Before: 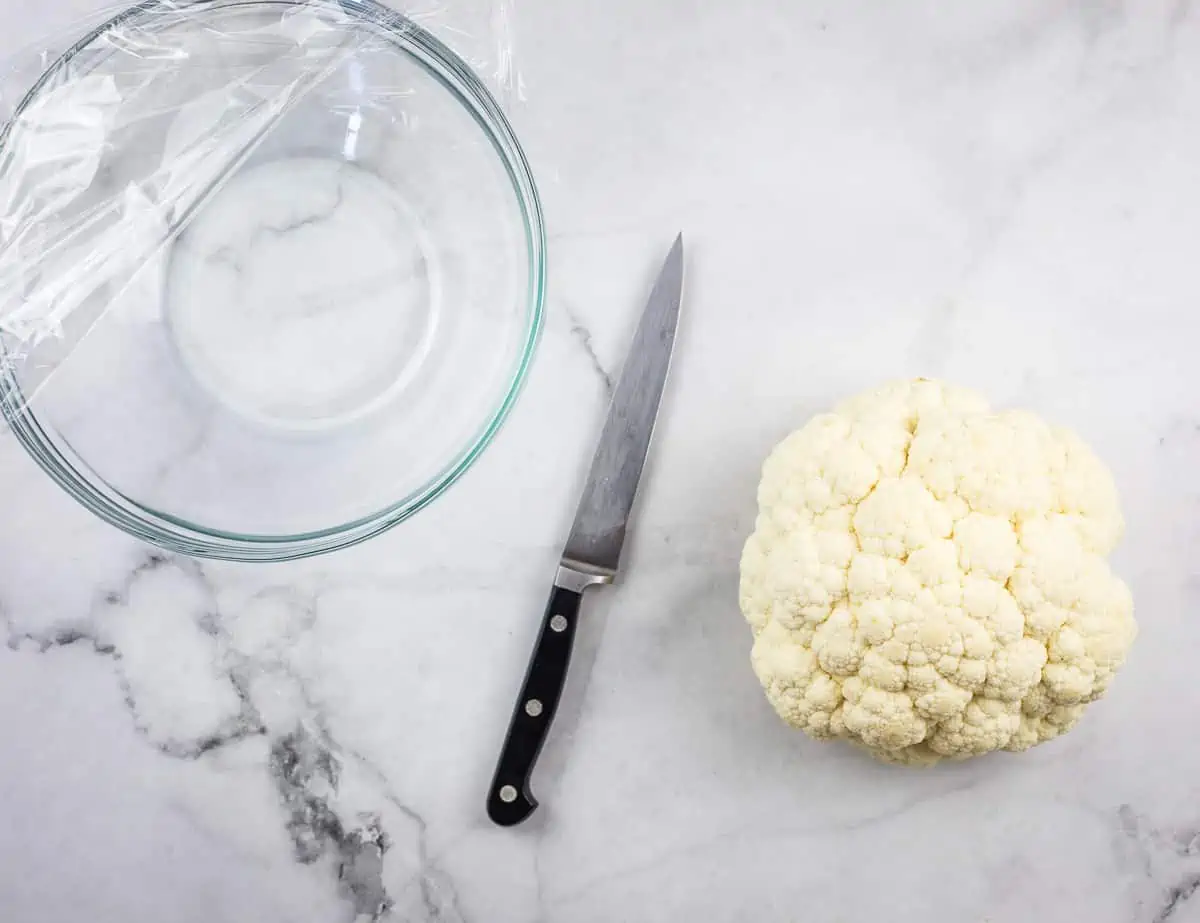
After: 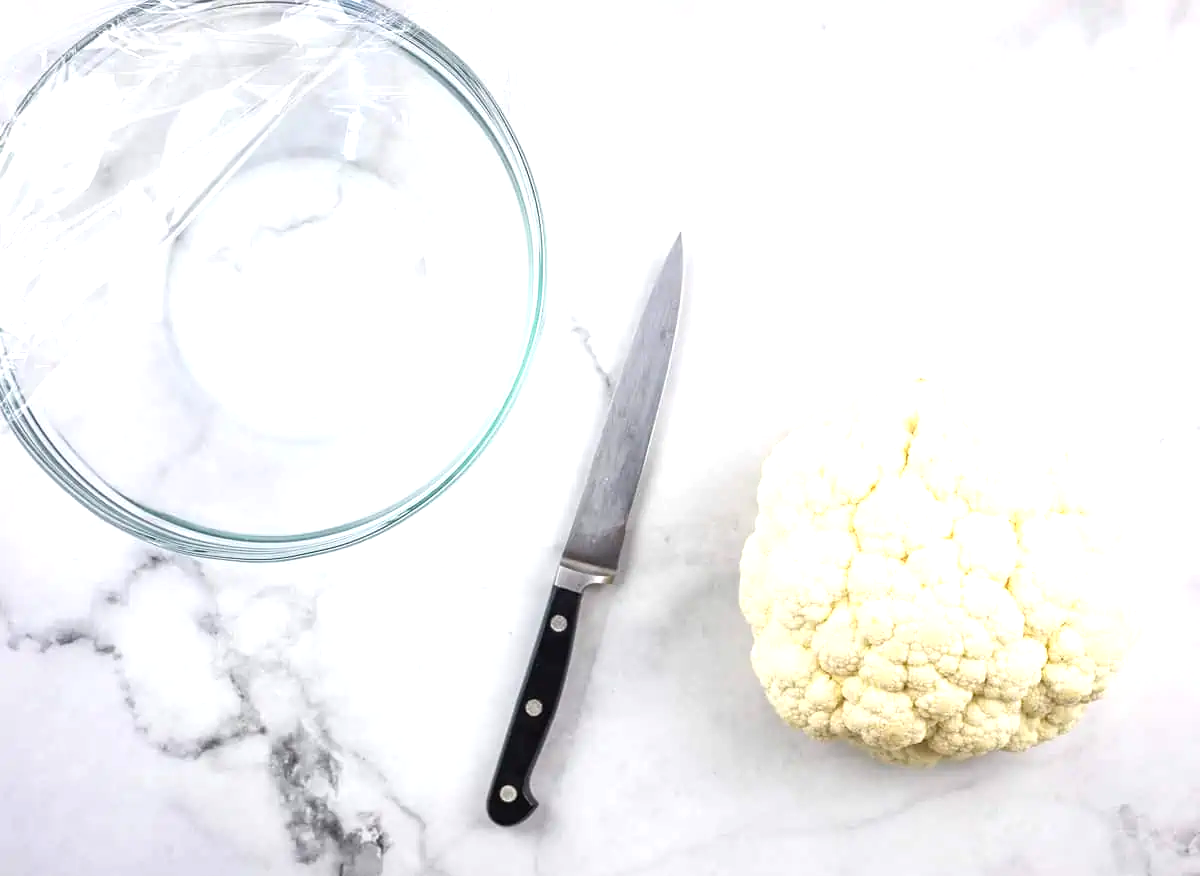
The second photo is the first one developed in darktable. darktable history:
exposure: exposure 0.605 EV, compensate exposure bias true, compensate highlight preservation false
crop and rotate: top 0.007%, bottom 5.025%
